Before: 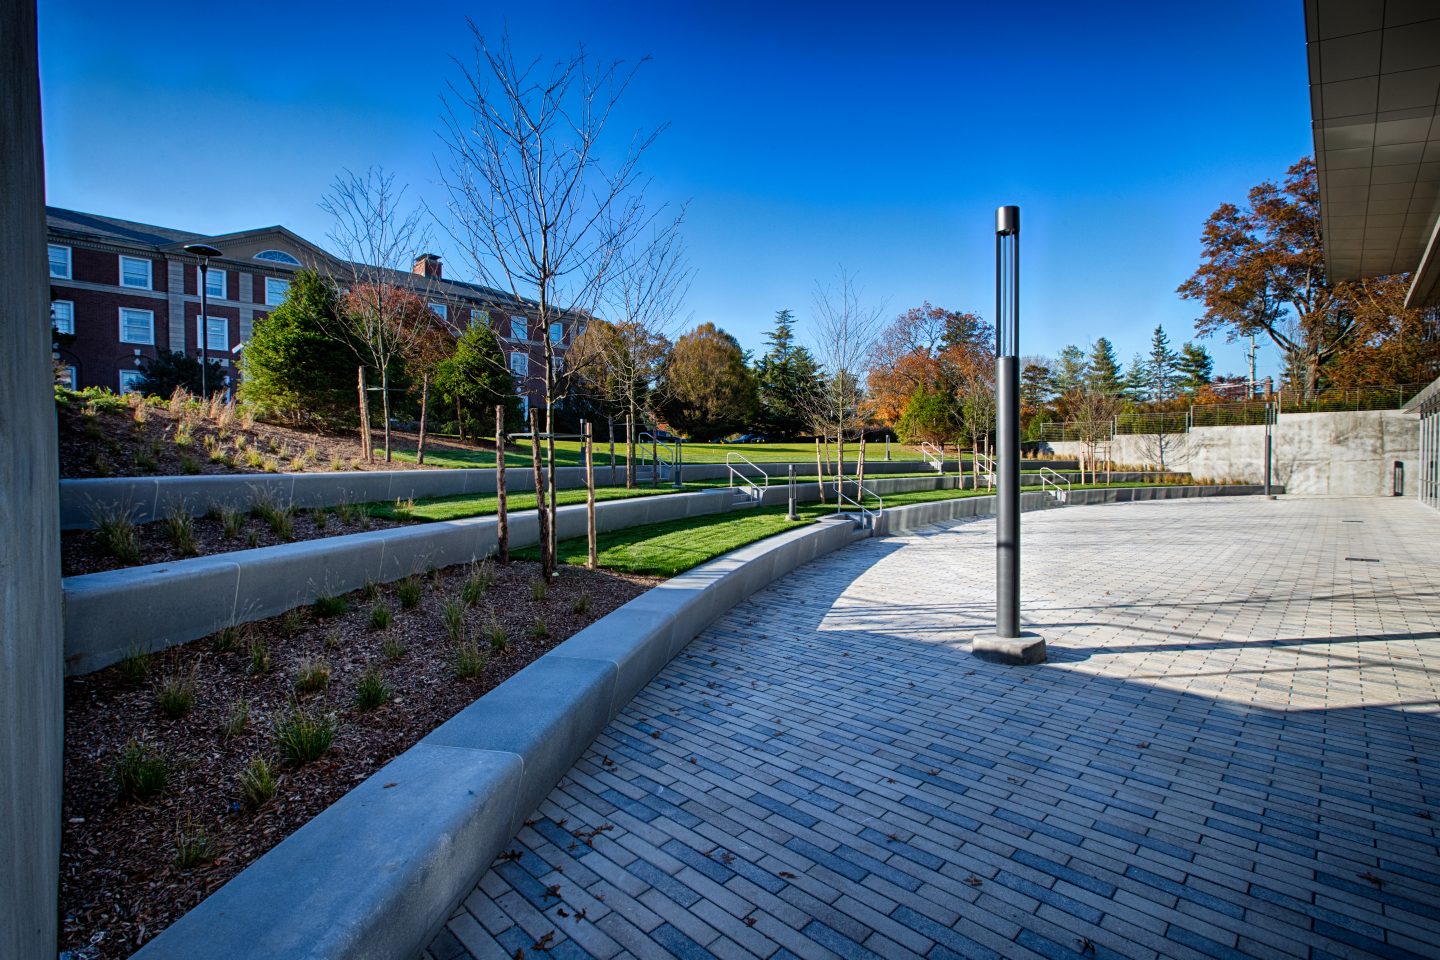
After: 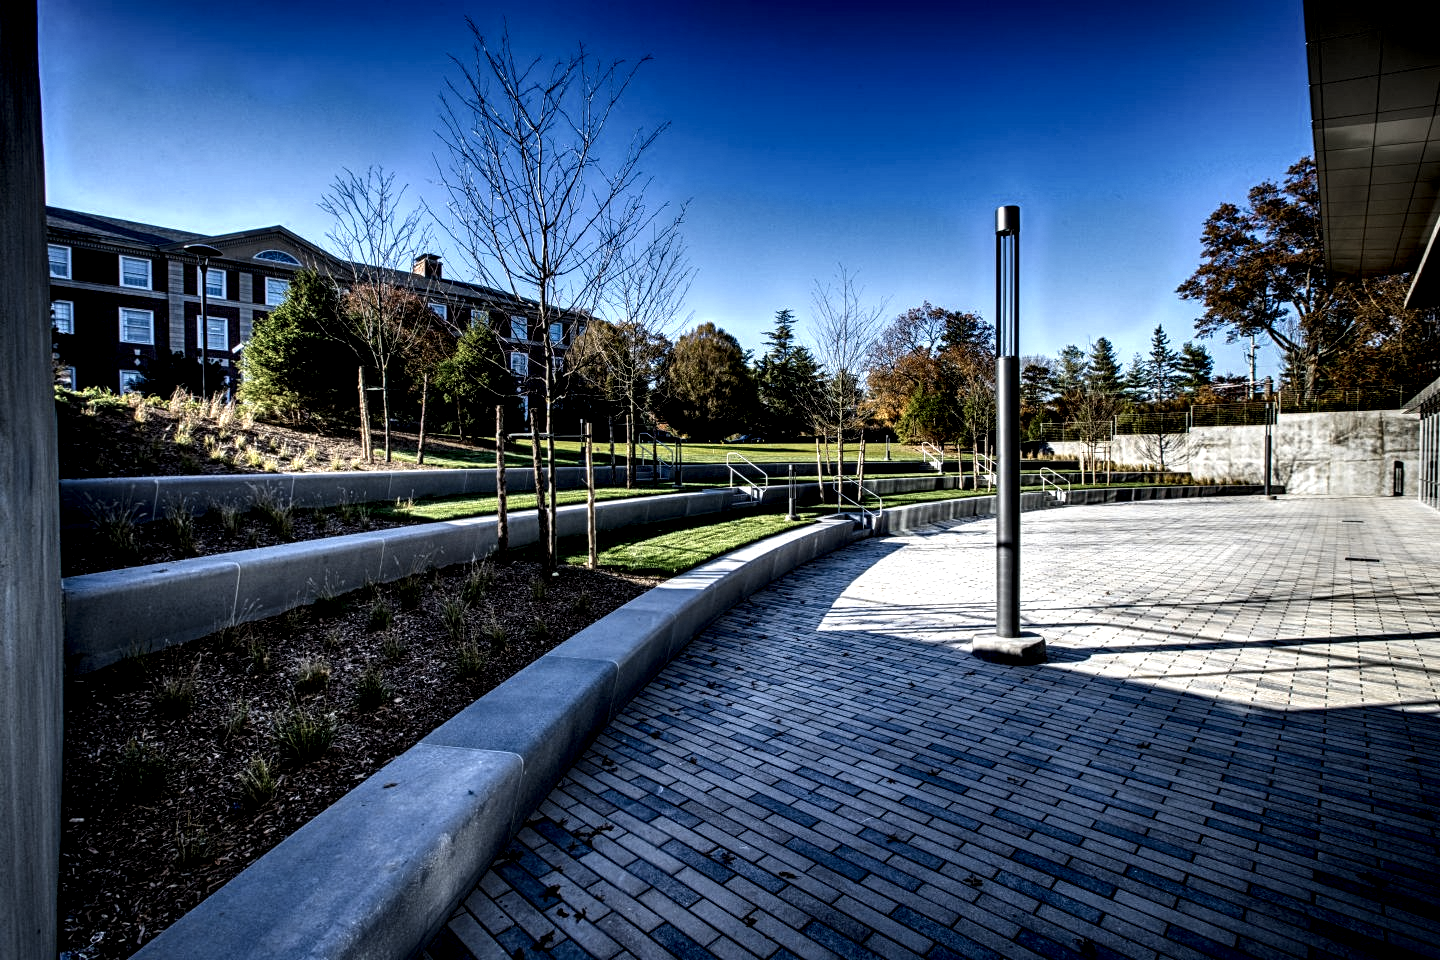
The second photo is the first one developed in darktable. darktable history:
color zones: curves: ch0 [(0.25, 0.5) (0.463, 0.627) (0.484, 0.637) (0.75, 0.5)]
rgb primaries: tint hue 2.68°, red hue 0.22, green purity 1.22, blue purity 1.19
color calibration: illuminant same as pipeline (D50), adaptation none (bypass), gamut compression 1.72
exposure: black level correction -0.016, exposure -1.018 EV
local contrast: highlights 115%, shadows 42%, detail 293%
